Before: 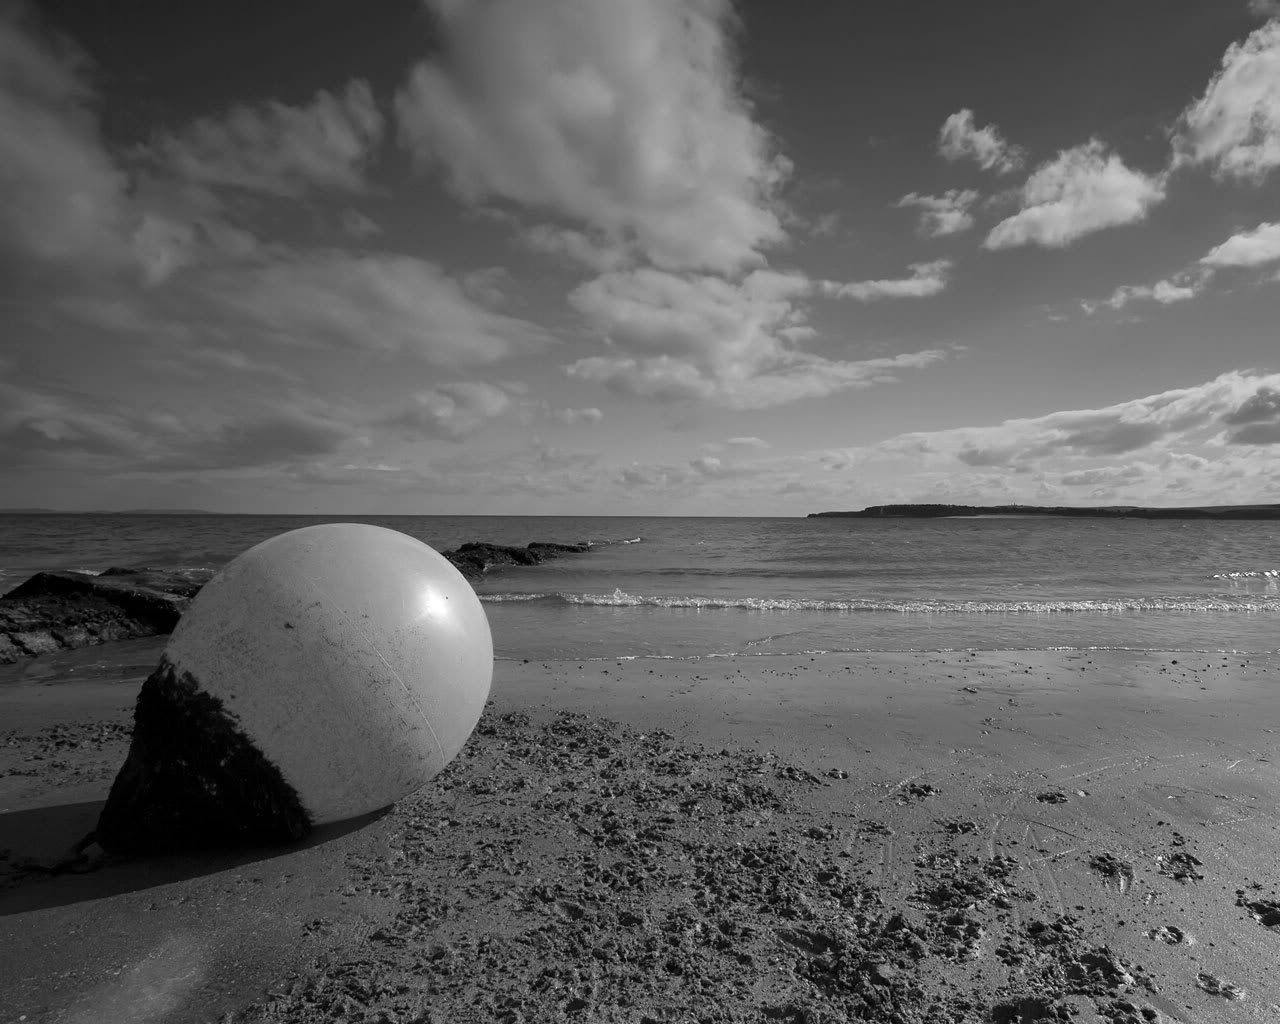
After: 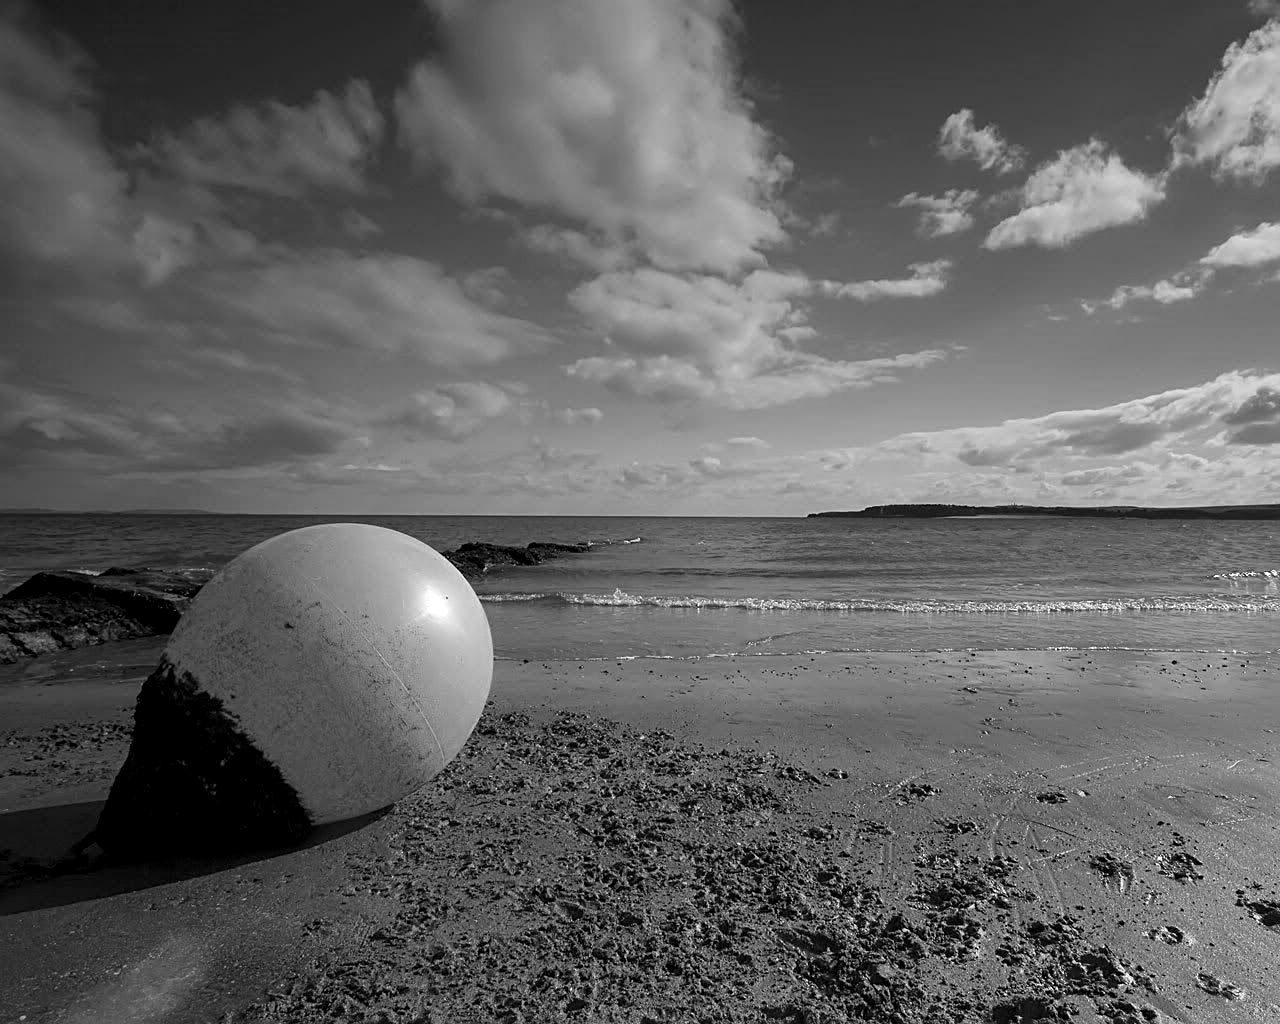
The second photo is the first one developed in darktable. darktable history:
contrast brightness saturation: contrast 0.101, saturation -0.38
local contrast: highlights 100%, shadows 98%, detail 120%, midtone range 0.2
sharpen: on, module defaults
